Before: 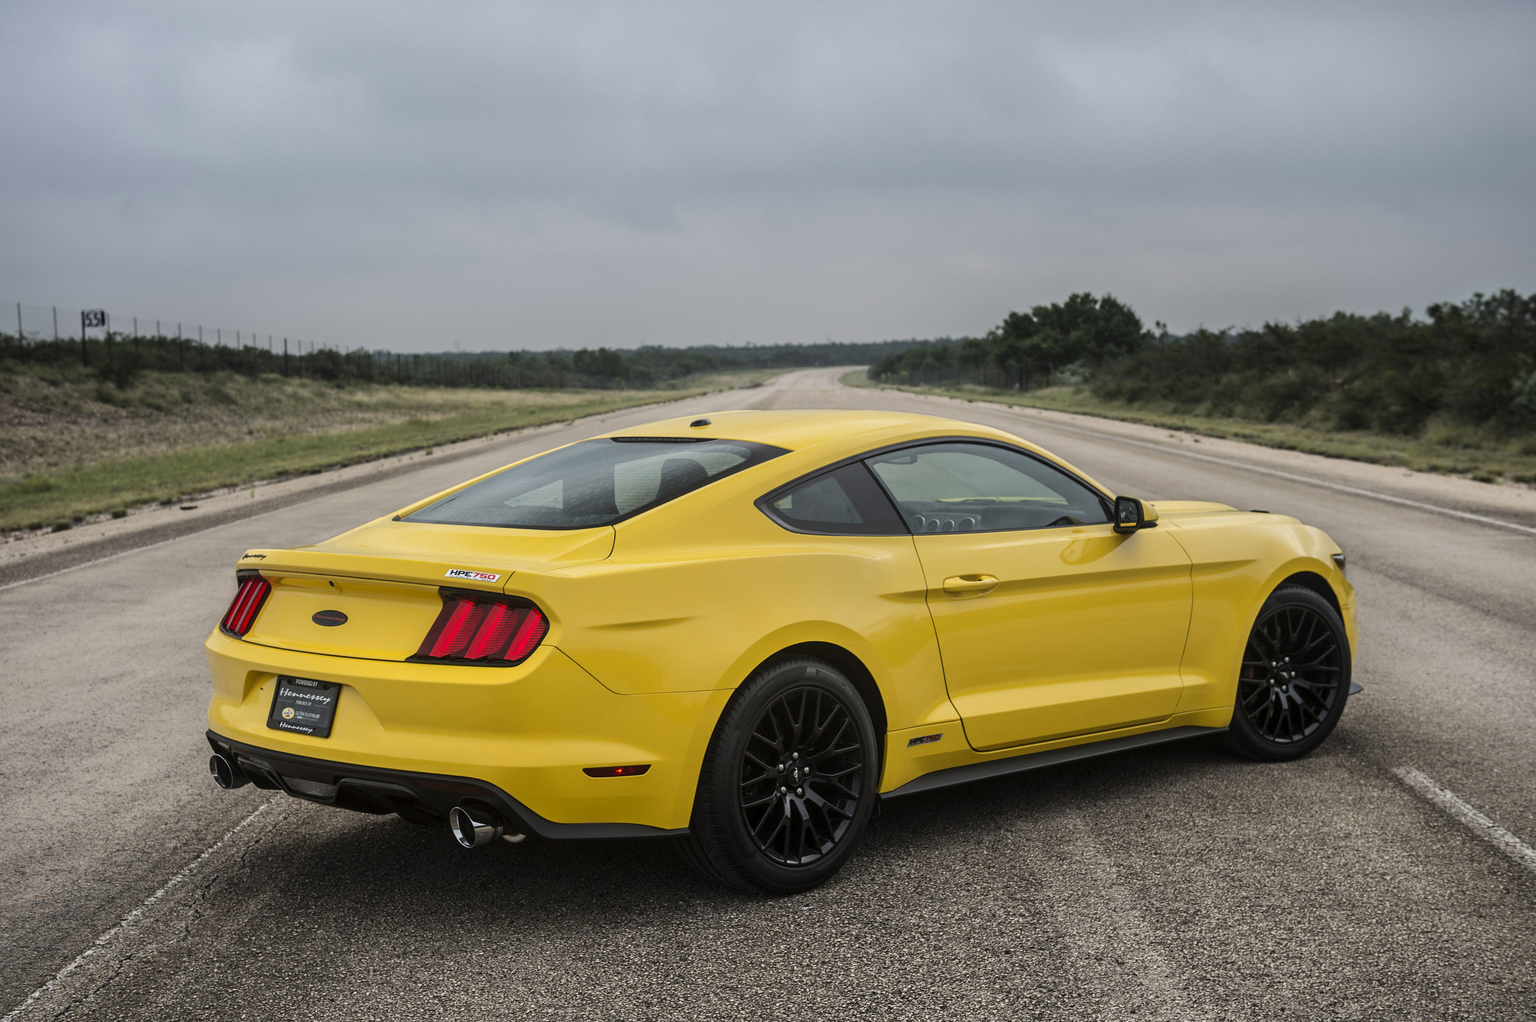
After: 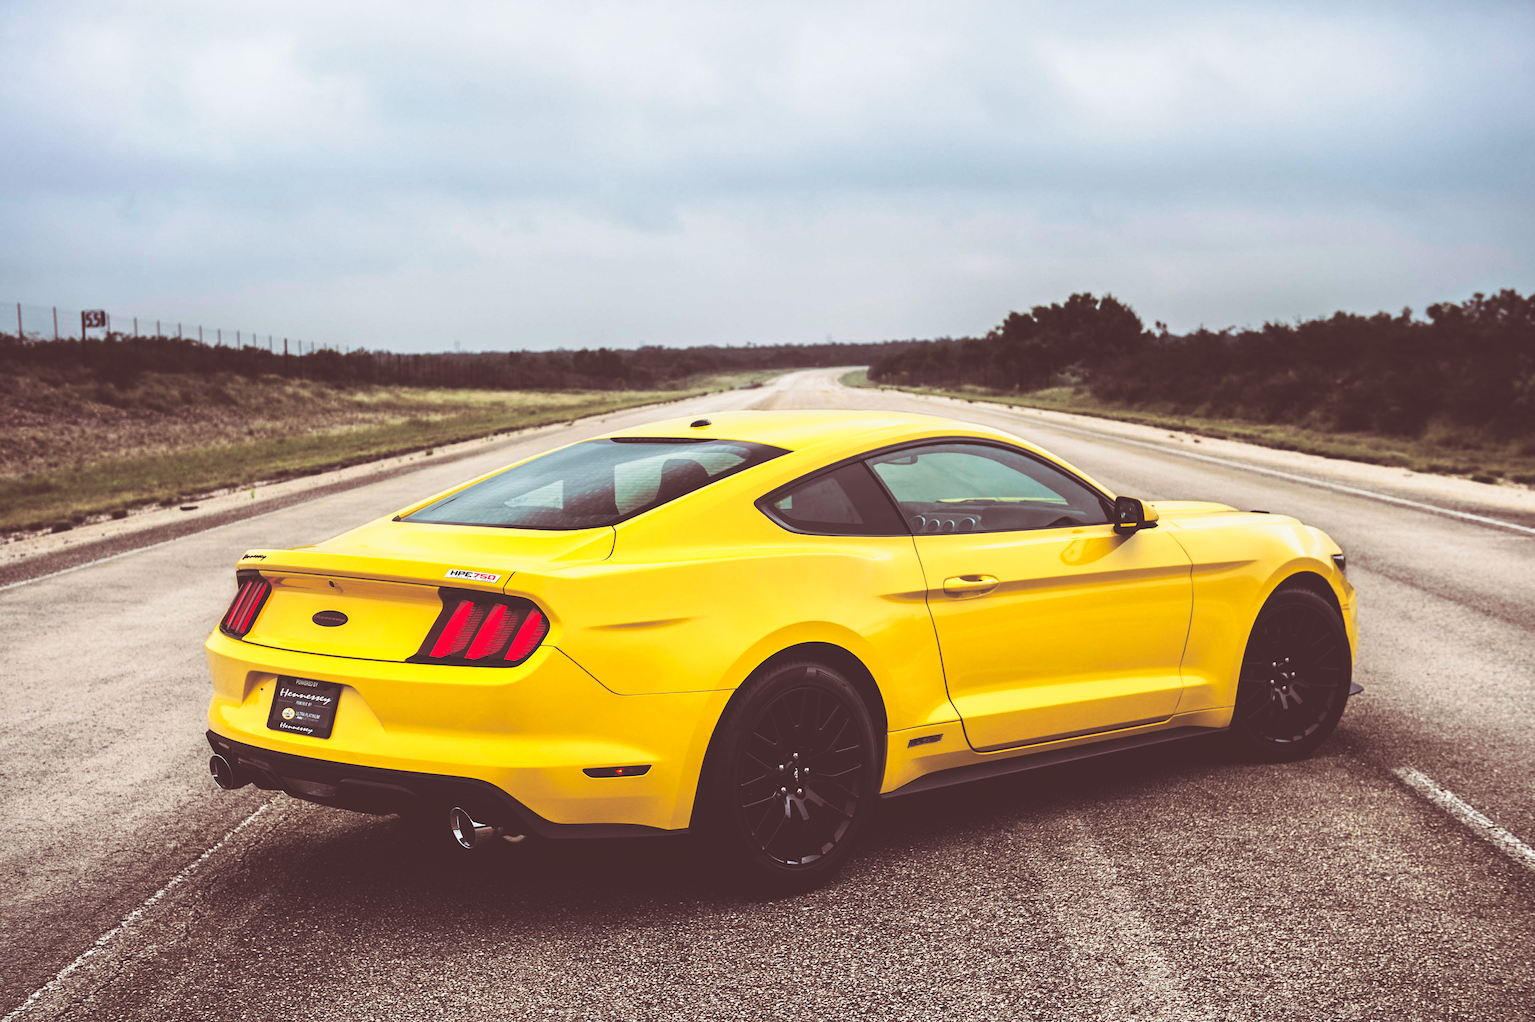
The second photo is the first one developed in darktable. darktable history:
base curve: curves: ch0 [(0, 0.036) (0.007, 0.037) (0.604, 0.887) (1, 1)], preserve colors none
exposure: exposure 0.2 EV, compensate highlight preservation false
split-toning: shadows › saturation 0.41, highlights › saturation 0, compress 33.55%
